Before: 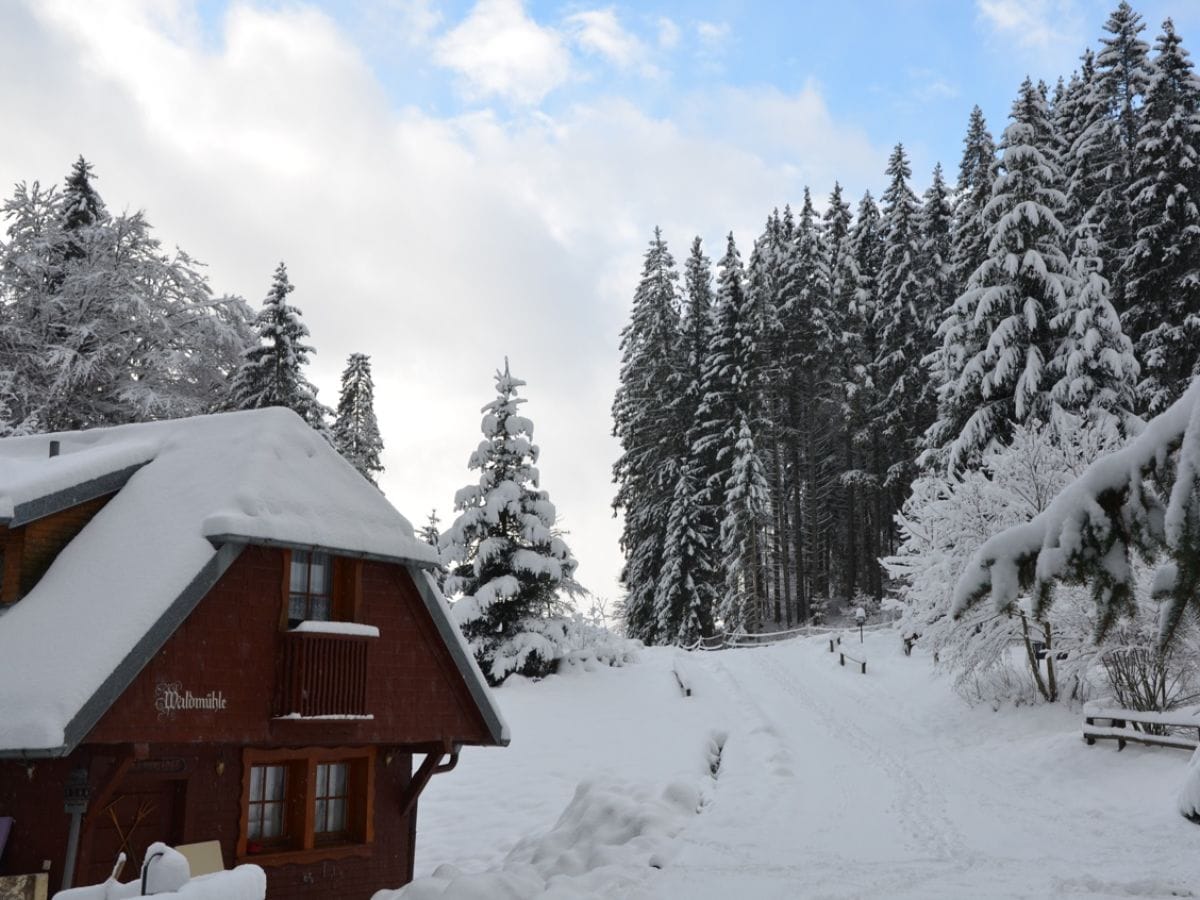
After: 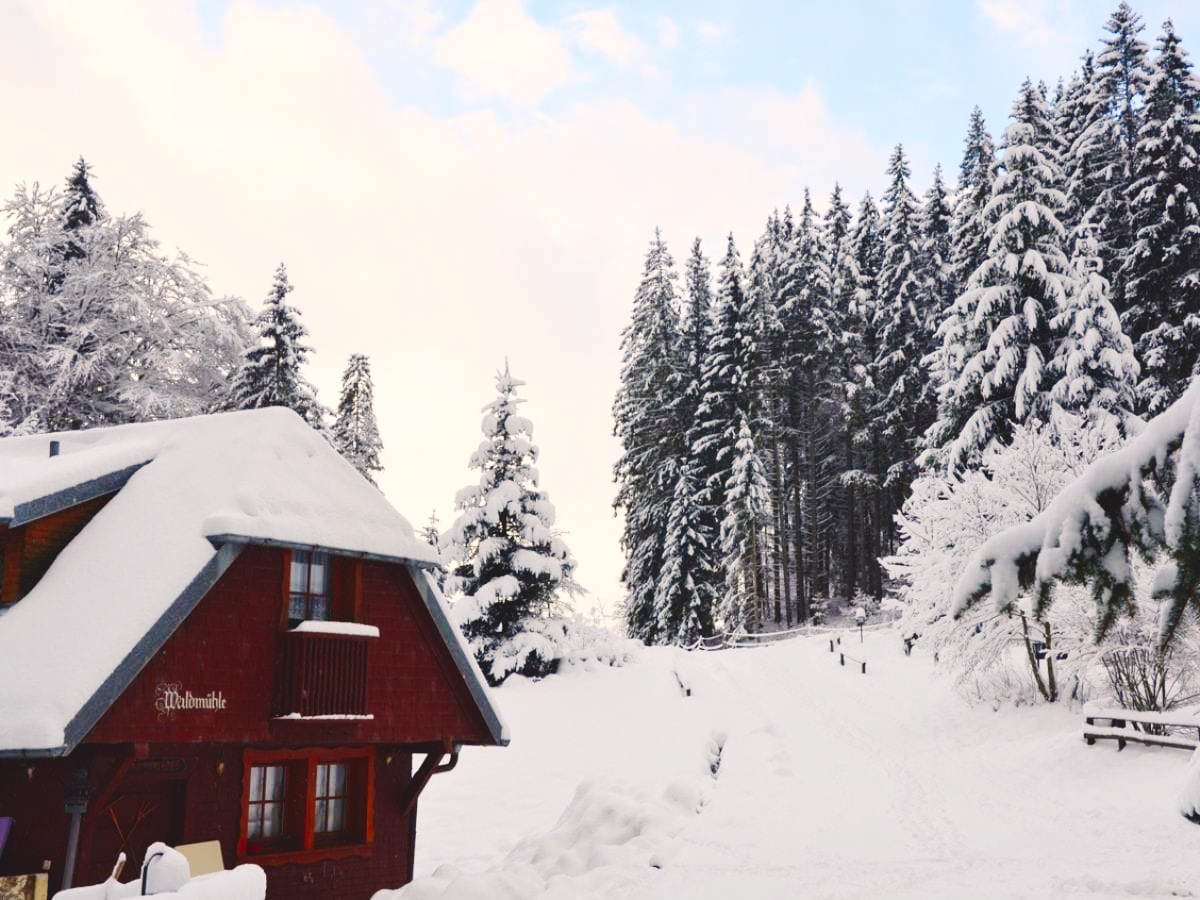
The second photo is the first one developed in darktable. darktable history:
color balance rgb: shadows lift › chroma 2%, shadows lift › hue 247.2°, power › chroma 0.3%, power › hue 25.2°, highlights gain › chroma 3%, highlights gain › hue 60°, global offset › luminance 2%, perceptual saturation grading › global saturation 20%, perceptual saturation grading › highlights -20%, perceptual saturation grading › shadows 30%
contrast brightness saturation: contrast 0.23, brightness 0.1, saturation 0.29
tone curve: curves: ch0 [(0, 0) (0.003, 0.001) (0.011, 0.006) (0.025, 0.012) (0.044, 0.018) (0.069, 0.025) (0.1, 0.045) (0.136, 0.074) (0.177, 0.124) (0.224, 0.196) (0.277, 0.289) (0.335, 0.396) (0.399, 0.495) (0.468, 0.585) (0.543, 0.663) (0.623, 0.728) (0.709, 0.808) (0.801, 0.87) (0.898, 0.932) (1, 1)], preserve colors none
